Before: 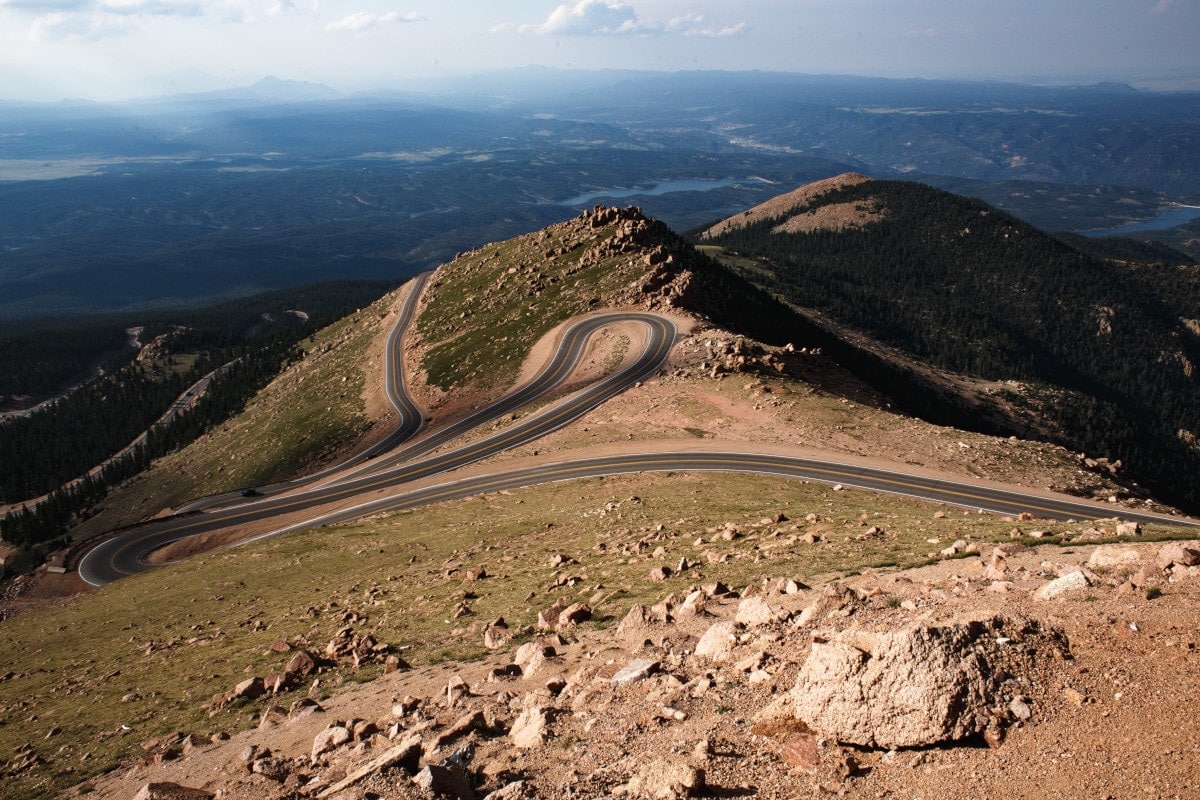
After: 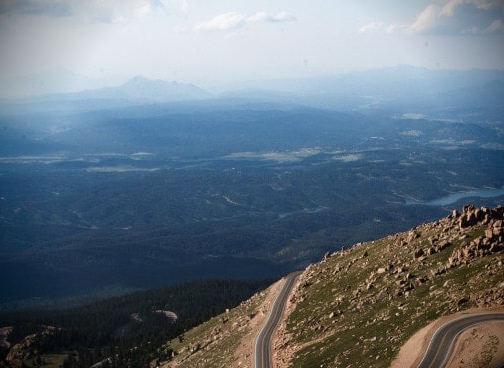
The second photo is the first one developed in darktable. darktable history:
color zones: curves: ch1 [(0, 0.469) (0.001, 0.469) (0.12, 0.446) (0.248, 0.469) (0.5, 0.5) (0.748, 0.5) (0.999, 0.469) (1, 0.469)], mix 31.39%
vignetting: brightness -0.992, saturation 0.498, unbound false
crop and rotate: left 10.946%, top 0.05%, right 46.984%, bottom 53.874%
